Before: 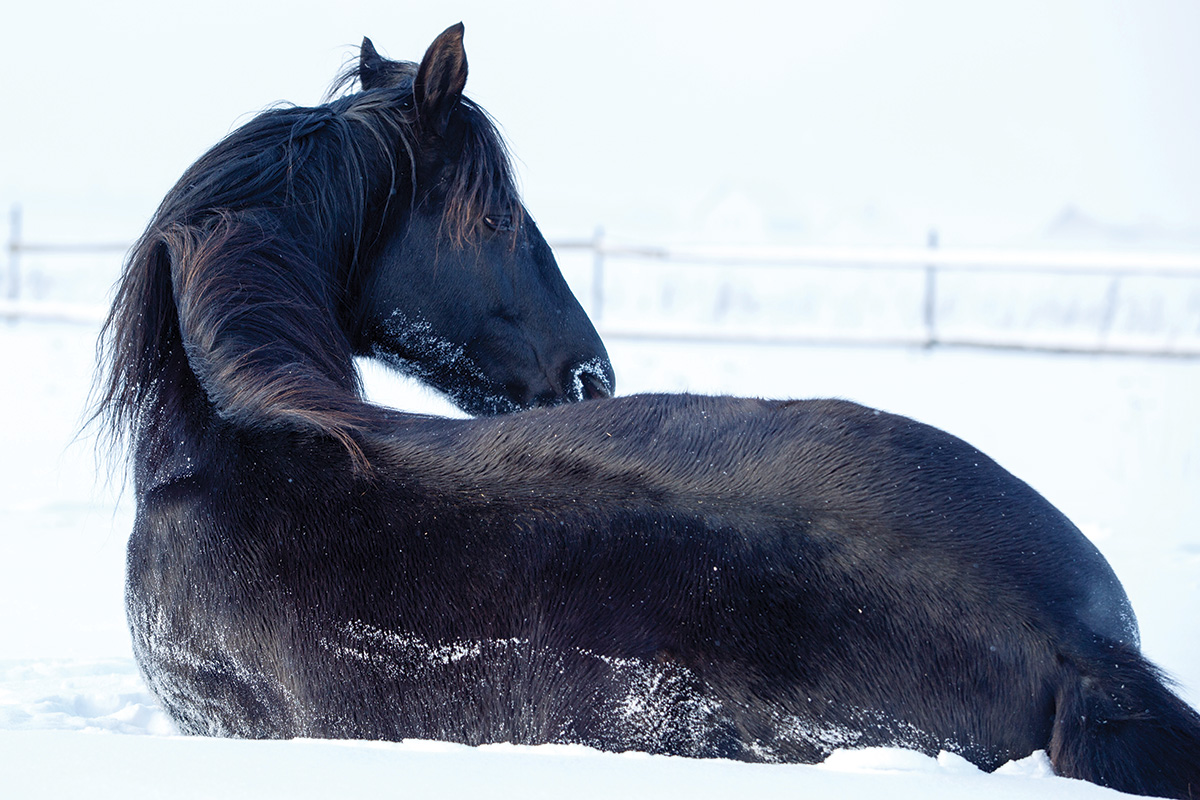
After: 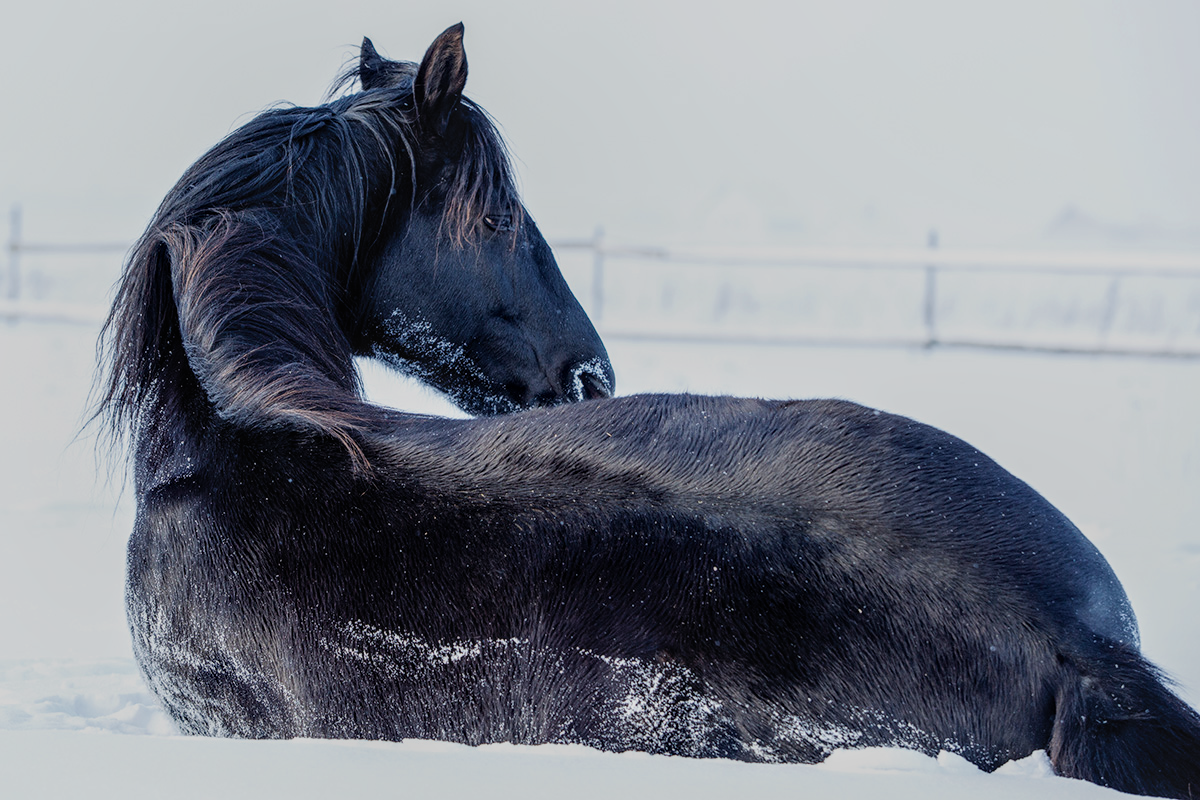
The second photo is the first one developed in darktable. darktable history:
filmic rgb: black relative exposure -7.65 EV, white relative exposure 4.56 EV, hardness 3.61
local contrast: detail 130%
